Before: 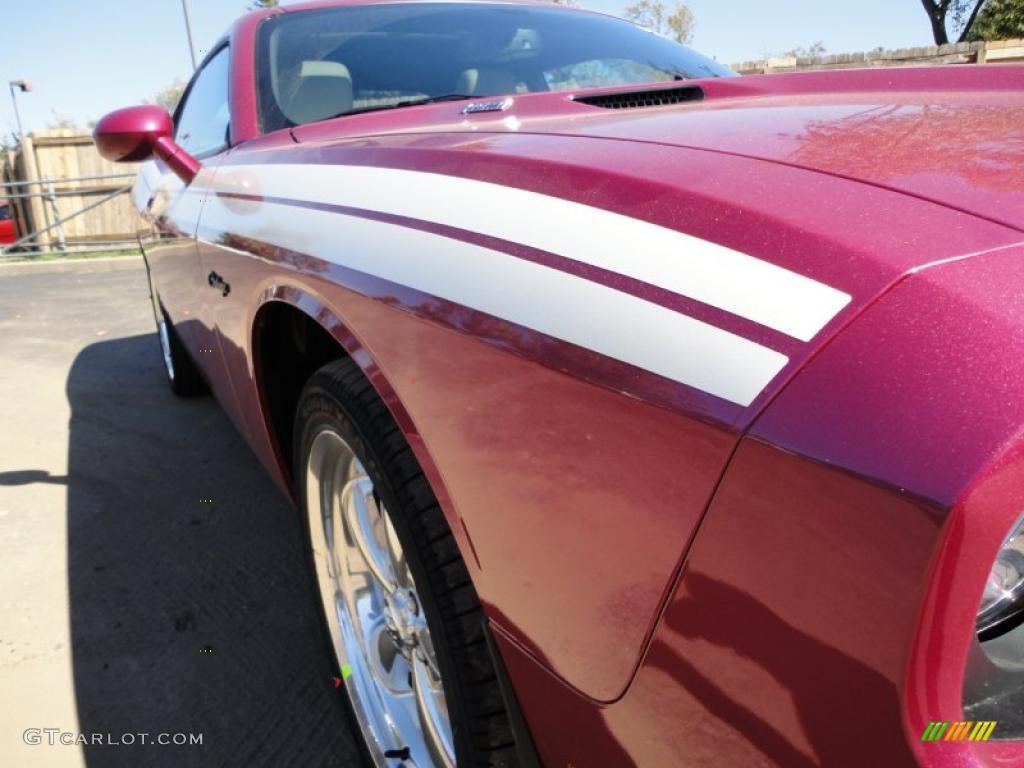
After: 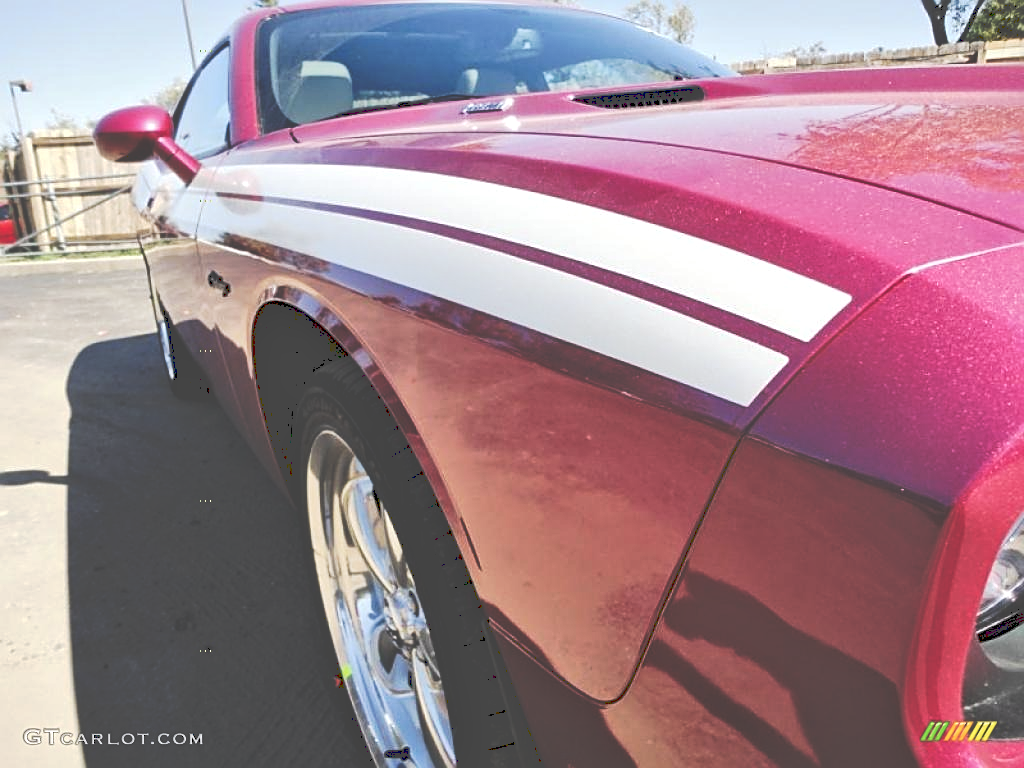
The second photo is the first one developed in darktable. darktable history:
local contrast: mode bilateral grid, contrast 21, coarseness 20, detail 150%, midtone range 0.2
tone curve: curves: ch0 [(0, 0) (0.003, 0.299) (0.011, 0.299) (0.025, 0.299) (0.044, 0.299) (0.069, 0.3) (0.1, 0.306) (0.136, 0.316) (0.177, 0.326) (0.224, 0.338) (0.277, 0.366) (0.335, 0.406) (0.399, 0.462) (0.468, 0.533) (0.543, 0.607) (0.623, 0.7) (0.709, 0.775) (0.801, 0.843) (0.898, 0.903) (1, 1)], preserve colors none
sharpen: on, module defaults
